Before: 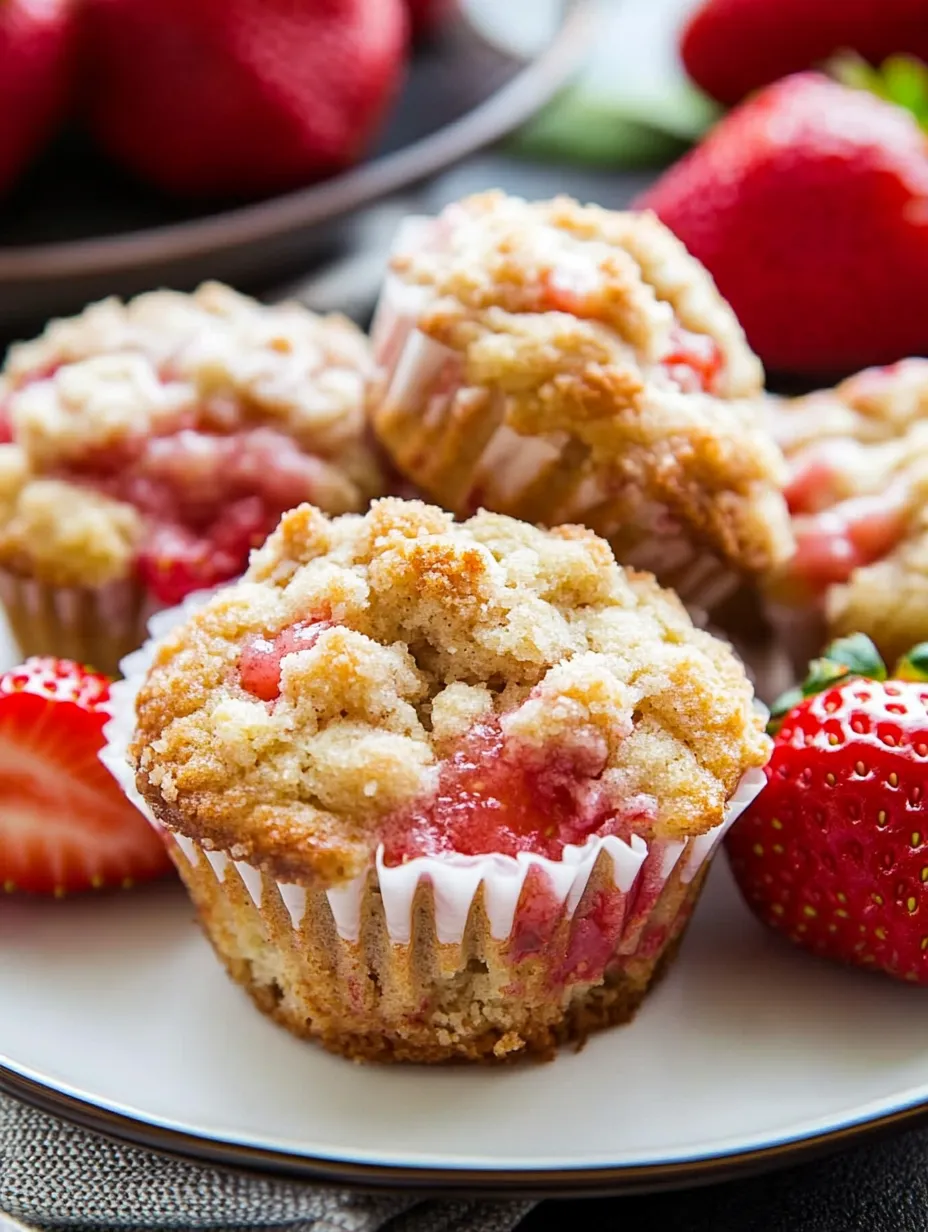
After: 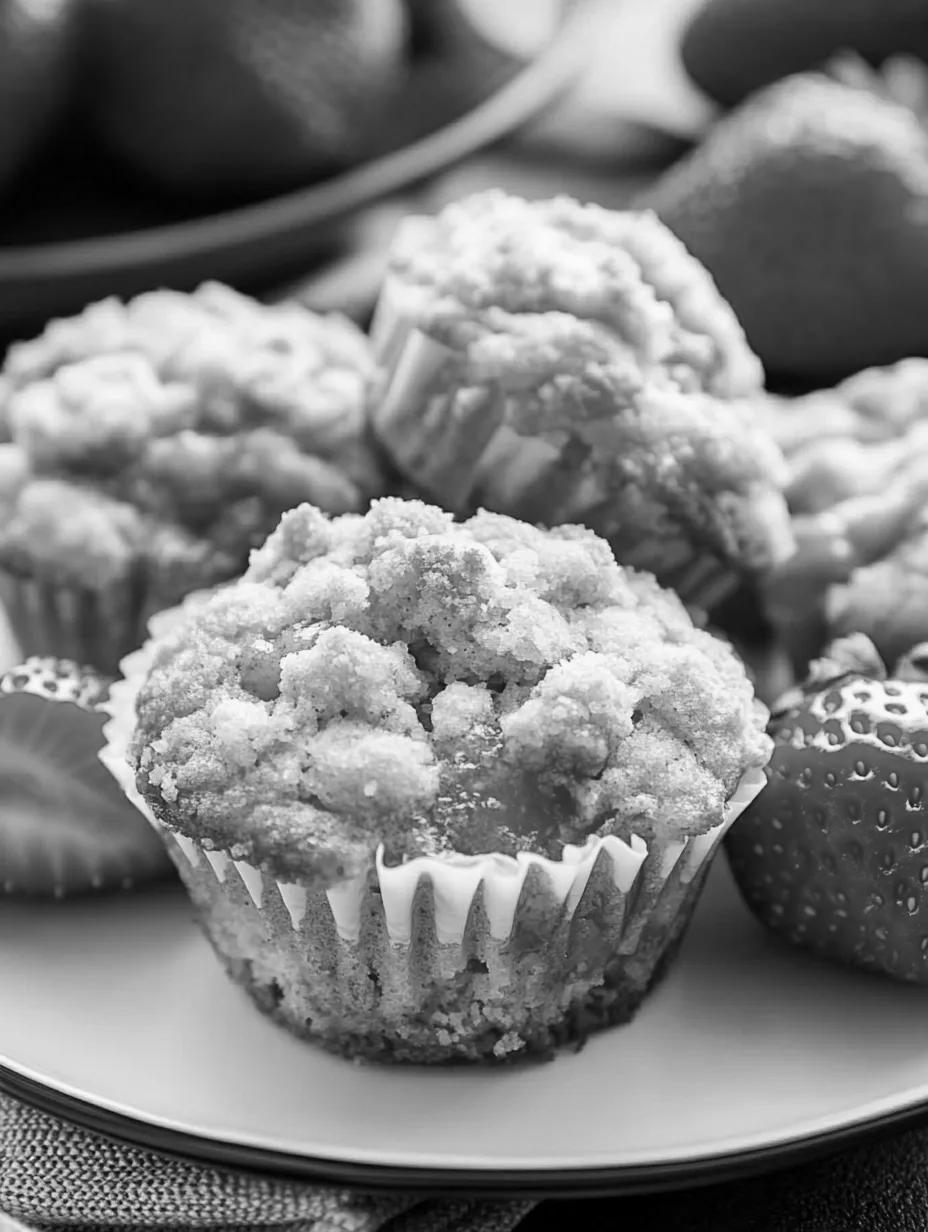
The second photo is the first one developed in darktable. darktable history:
vibrance: vibrance 20%
monochrome: a 32, b 64, size 2.3
